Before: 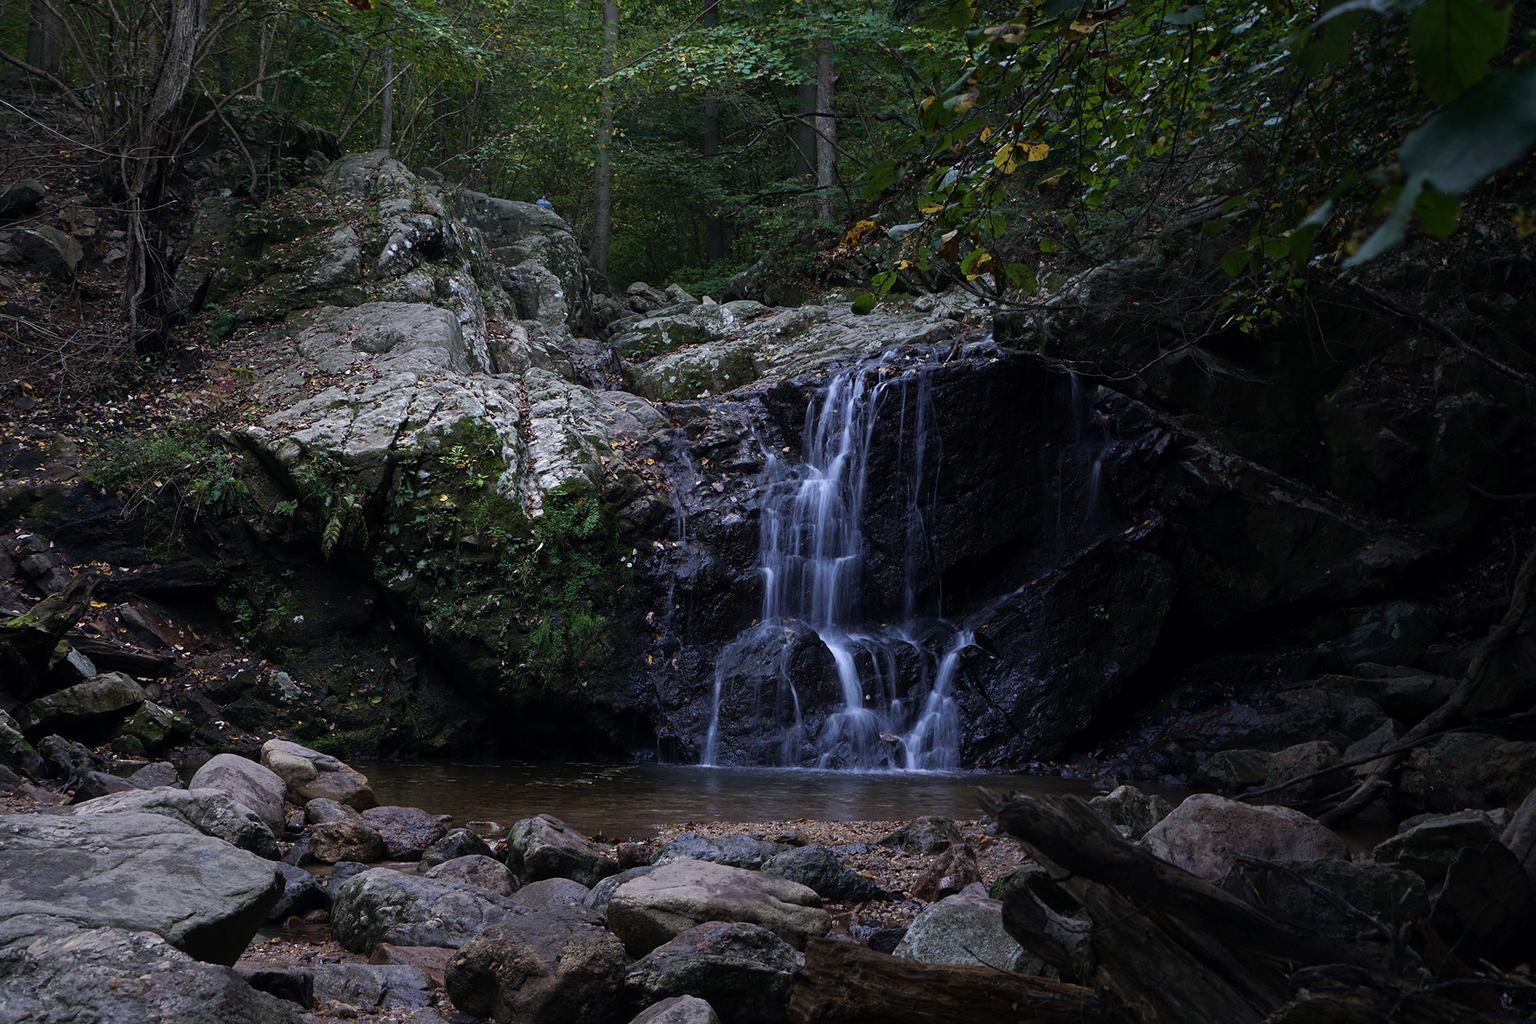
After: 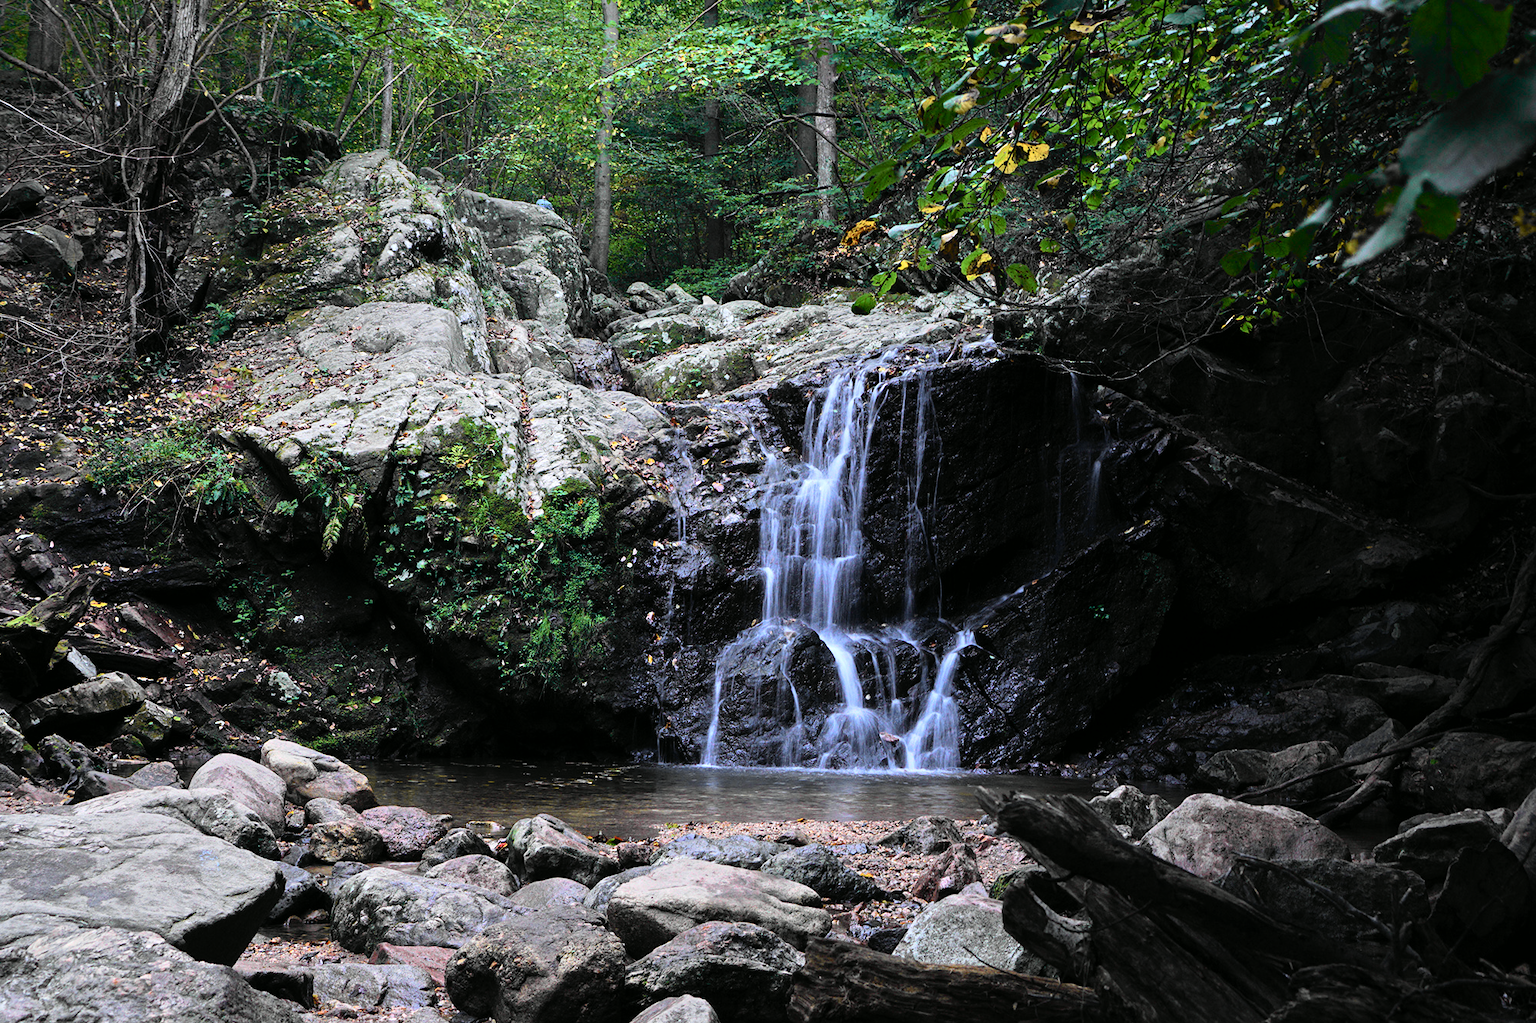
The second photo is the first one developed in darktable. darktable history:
tone curve: curves: ch0 [(0, 0) (0.055, 0.057) (0.258, 0.307) (0.434, 0.543) (0.517, 0.657) (0.745, 0.874) (1, 1)]; ch1 [(0, 0) (0.346, 0.307) (0.418, 0.383) (0.46, 0.439) (0.482, 0.493) (0.502, 0.497) (0.517, 0.506) (0.55, 0.561) (0.588, 0.61) (0.646, 0.688) (1, 1)]; ch2 [(0, 0) (0.346, 0.34) (0.431, 0.45) (0.485, 0.499) (0.5, 0.503) (0.527, 0.508) (0.545, 0.562) (0.679, 0.706) (1, 1)], color space Lab, independent channels, preserve colors none
tone equalizer: -7 EV 0.15 EV, -6 EV 0.6 EV, -5 EV 1.15 EV, -4 EV 1.33 EV, -3 EV 1.15 EV, -2 EV 0.6 EV, -1 EV 0.15 EV, mask exposure compensation -0.5 EV
